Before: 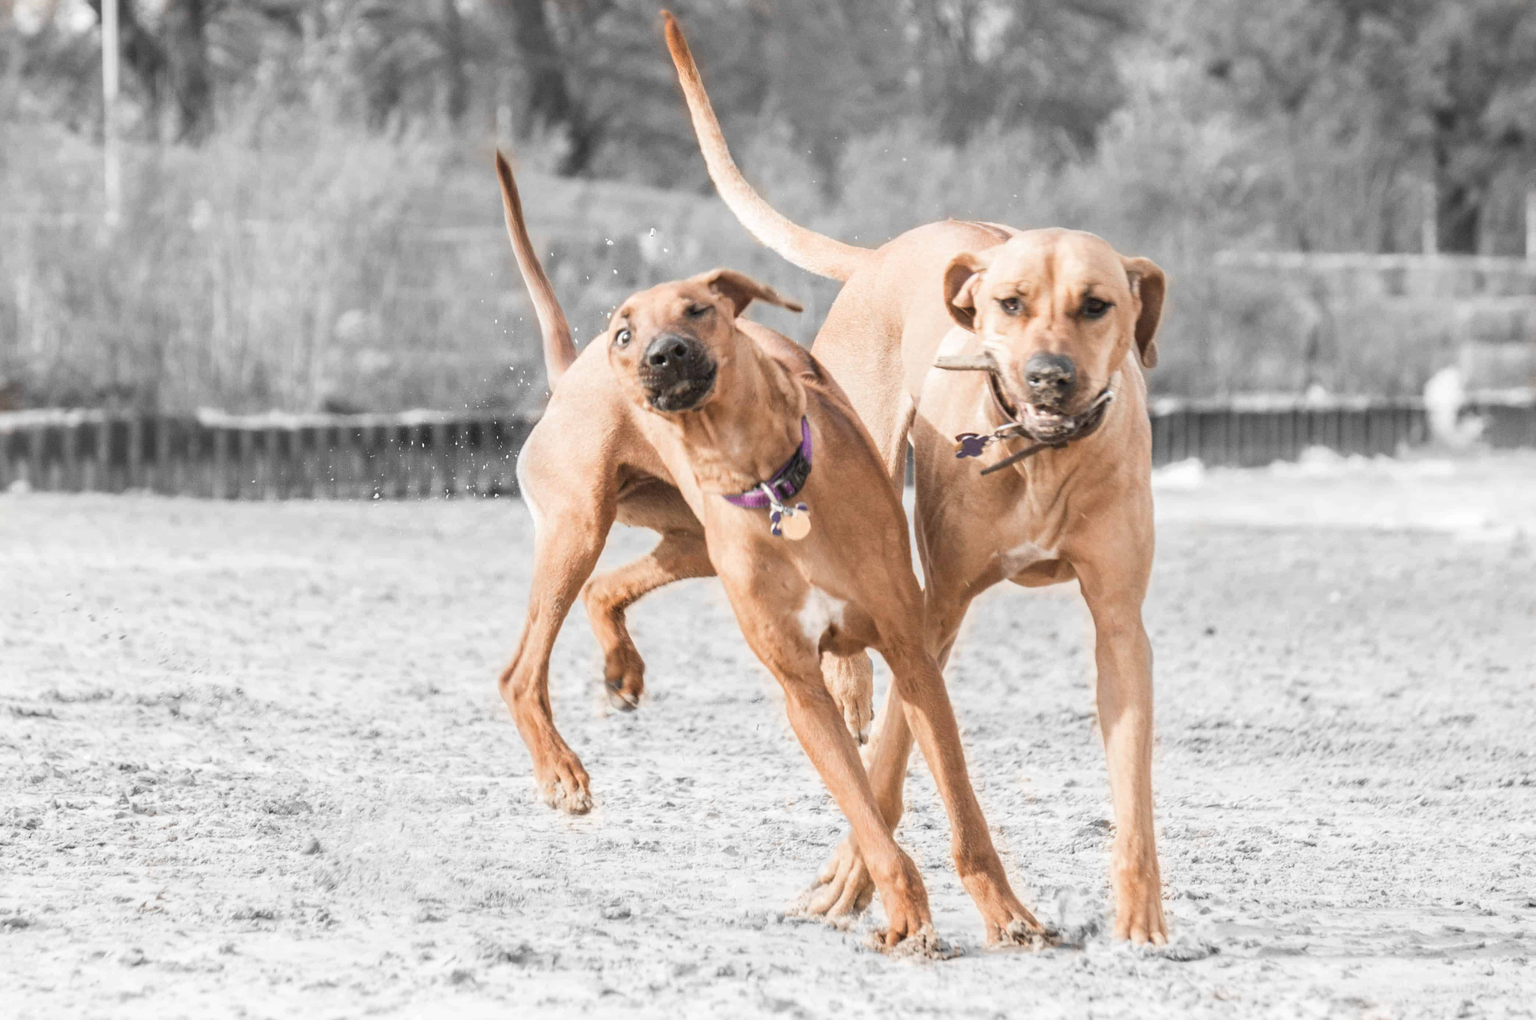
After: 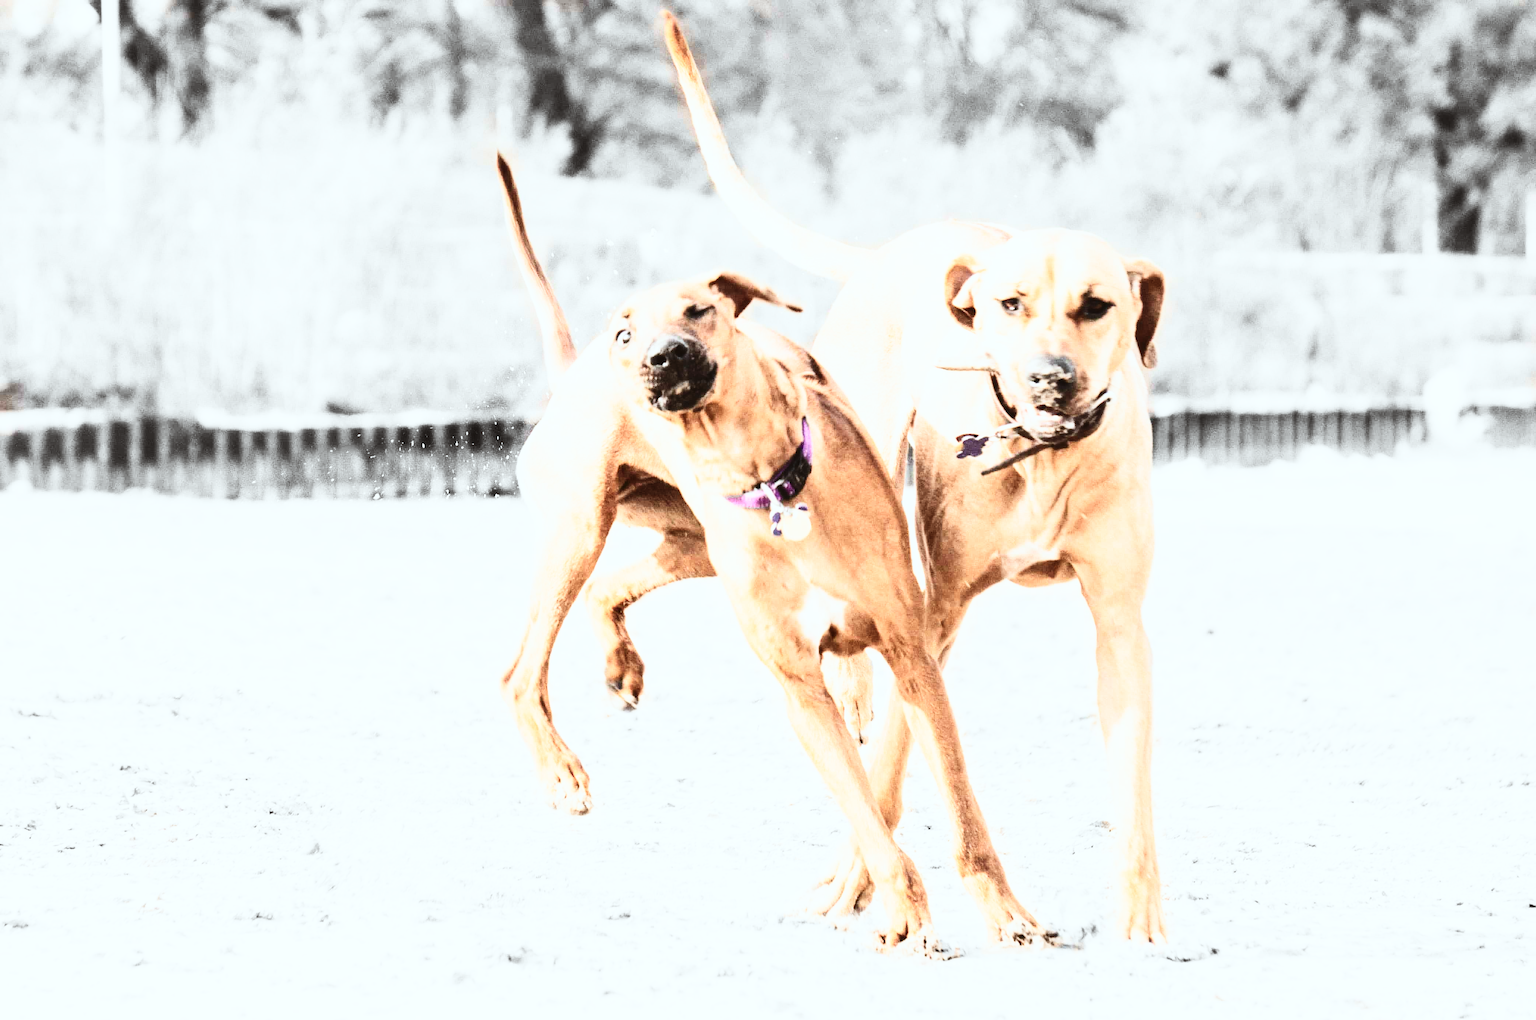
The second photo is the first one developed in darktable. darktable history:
color correction: highlights a* -2.73, highlights b* -2.09, shadows a* 2.41, shadows b* 2.73
rgb curve: curves: ch0 [(0, 0.186) (0.314, 0.284) (0.775, 0.708) (1, 1)], compensate middle gray true, preserve colors none
exposure: black level correction 0, exposure 1.1 EV, compensate exposure bias true, compensate highlight preservation false
sigmoid: contrast 1.81, skew -0.21, preserve hue 0%, red attenuation 0.1, red rotation 0.035, green attenuation 0.1, green rotation -0.017, blue attenuation 0.15, blue rotation -0.052, base primaries Rec2020
contrast brightness saturation: contrast 0.39, brightness 0.1
